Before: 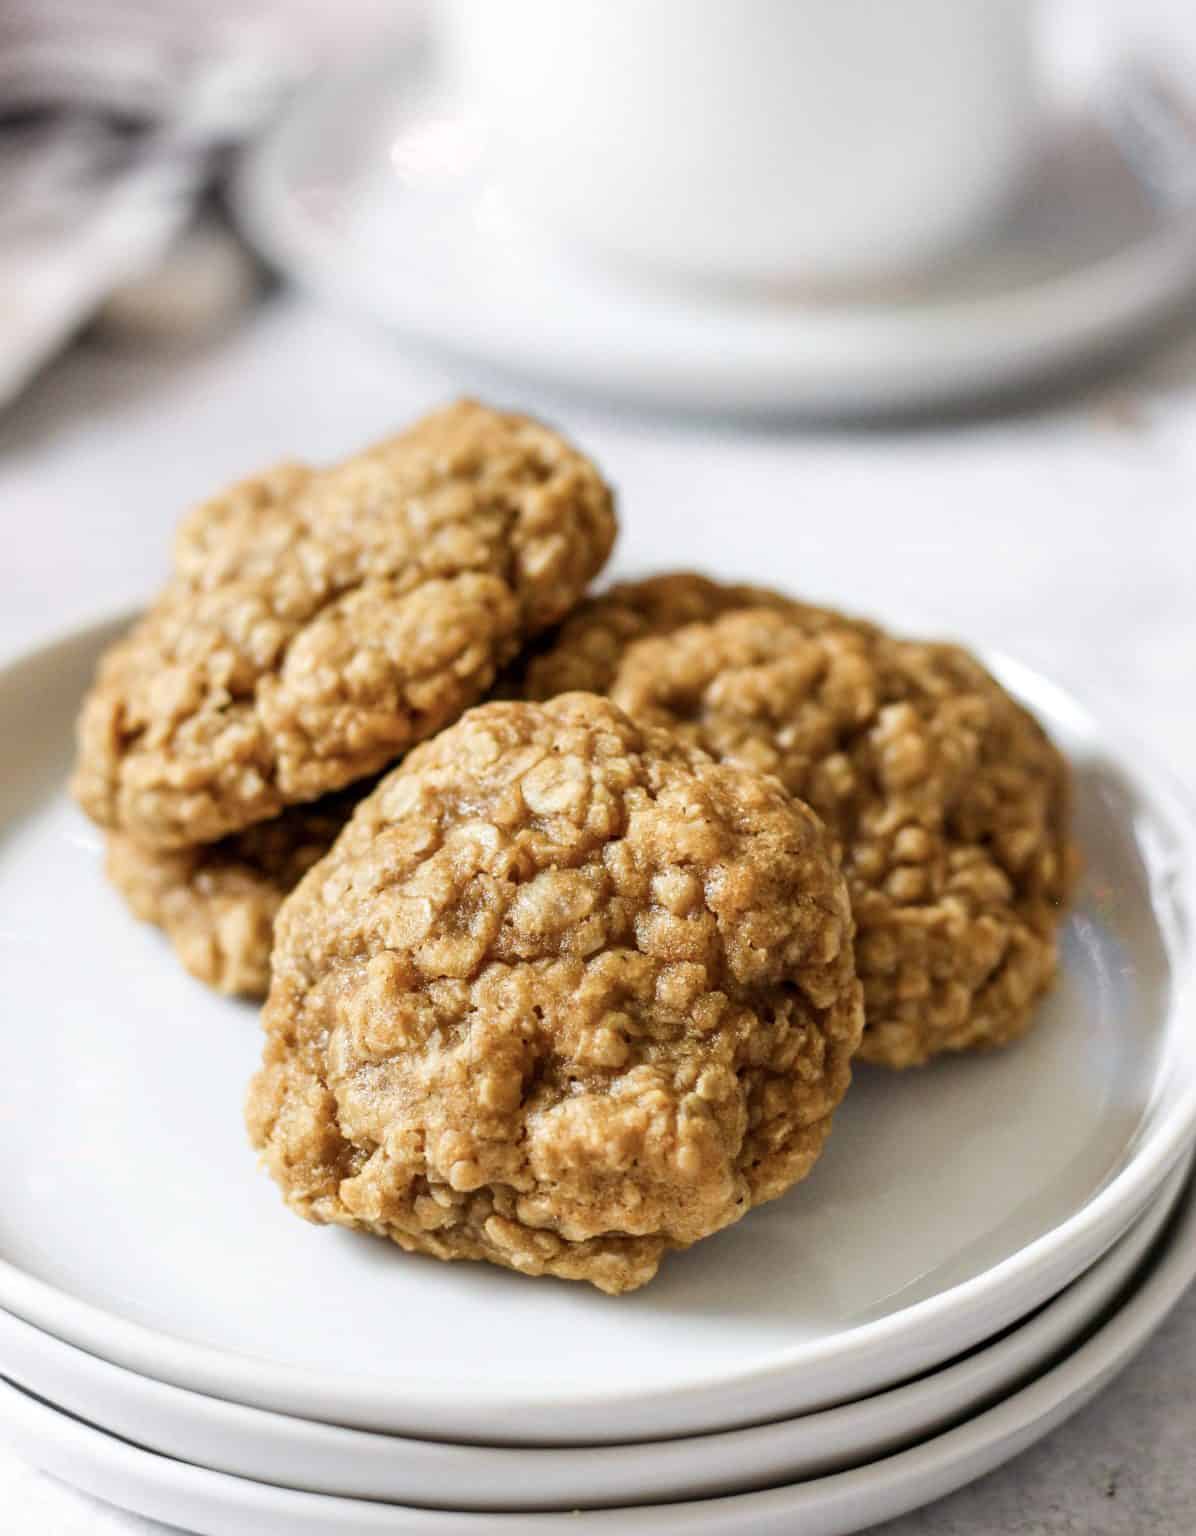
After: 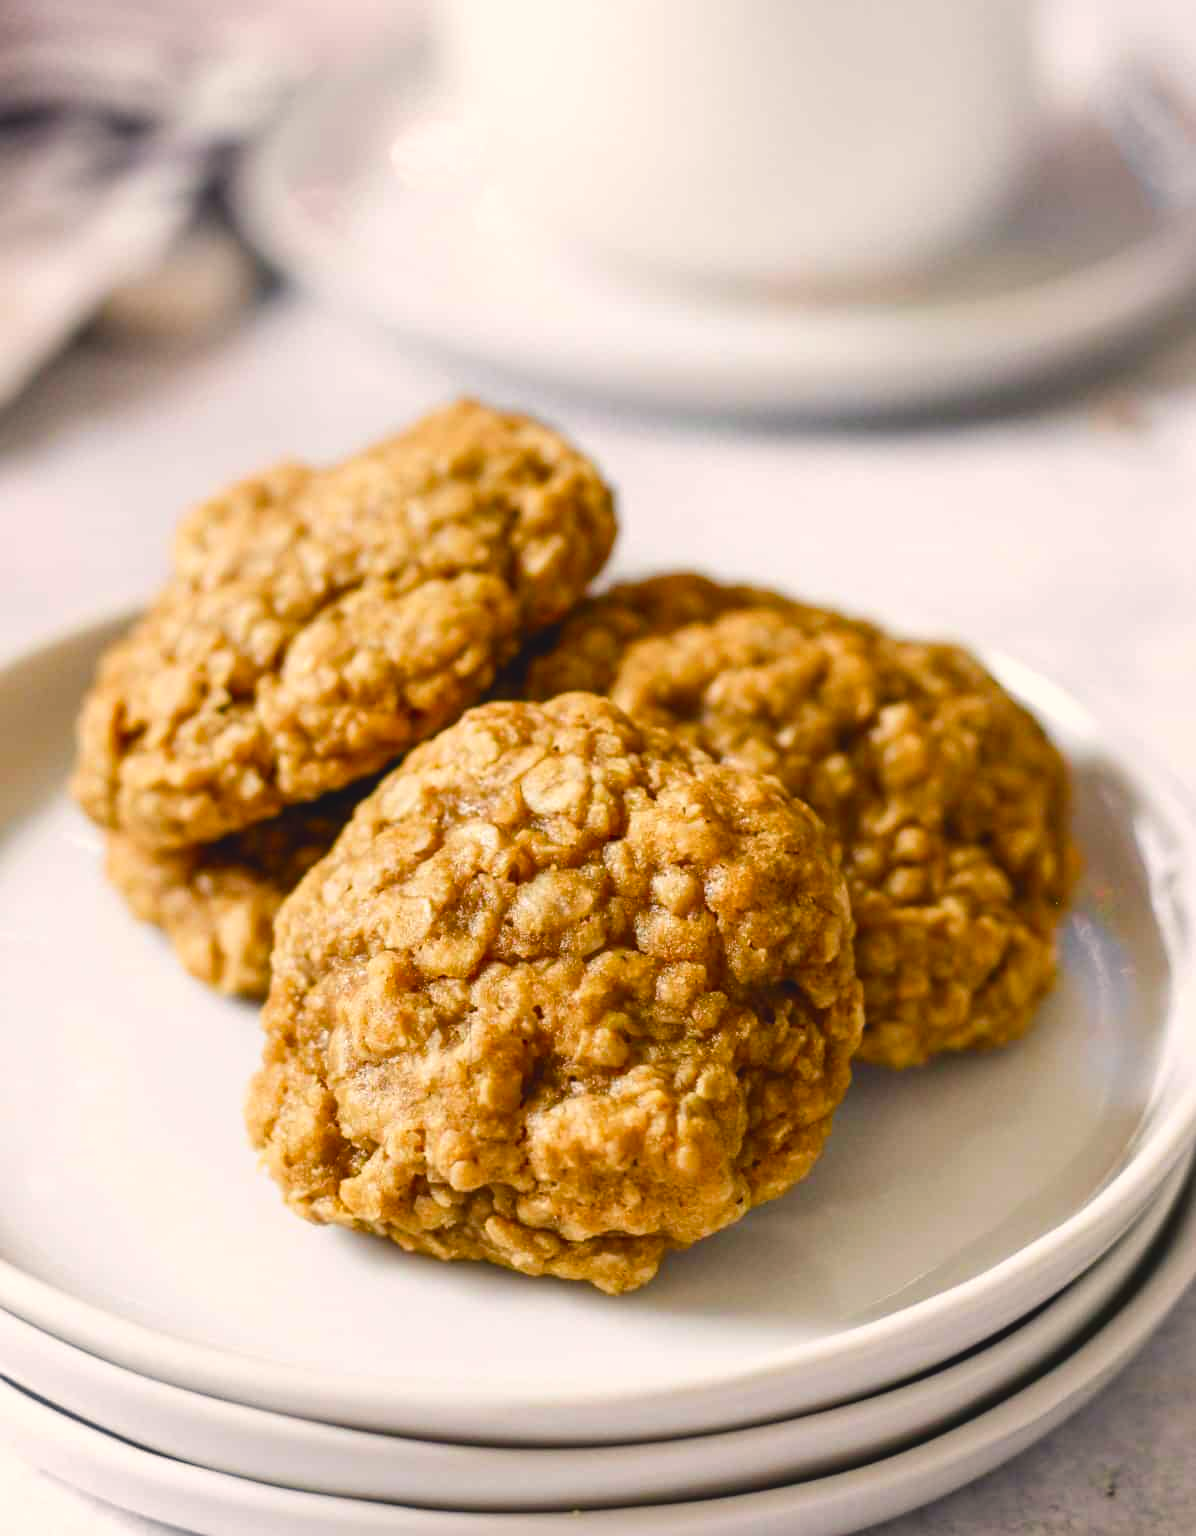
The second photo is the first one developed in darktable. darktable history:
white balance: red 0.986, blue 1.01
contrast brightness saturation: contrast 0.04, saturation 0.16
color balance rgb: shadows lift › chroma 2%, shadows lift › hue 247.2°, power › chroma 0.3%, power › hue 25.2°, highlights gain › chroma 3%, highlights gain › hue 60°, global offset › luminance 0.75%, perceptual saturation grading › global saturation 20%, perceptual saturation grading › highlights -20%, perceptual saturation grading › shadows 30%, global vibrance 20%
